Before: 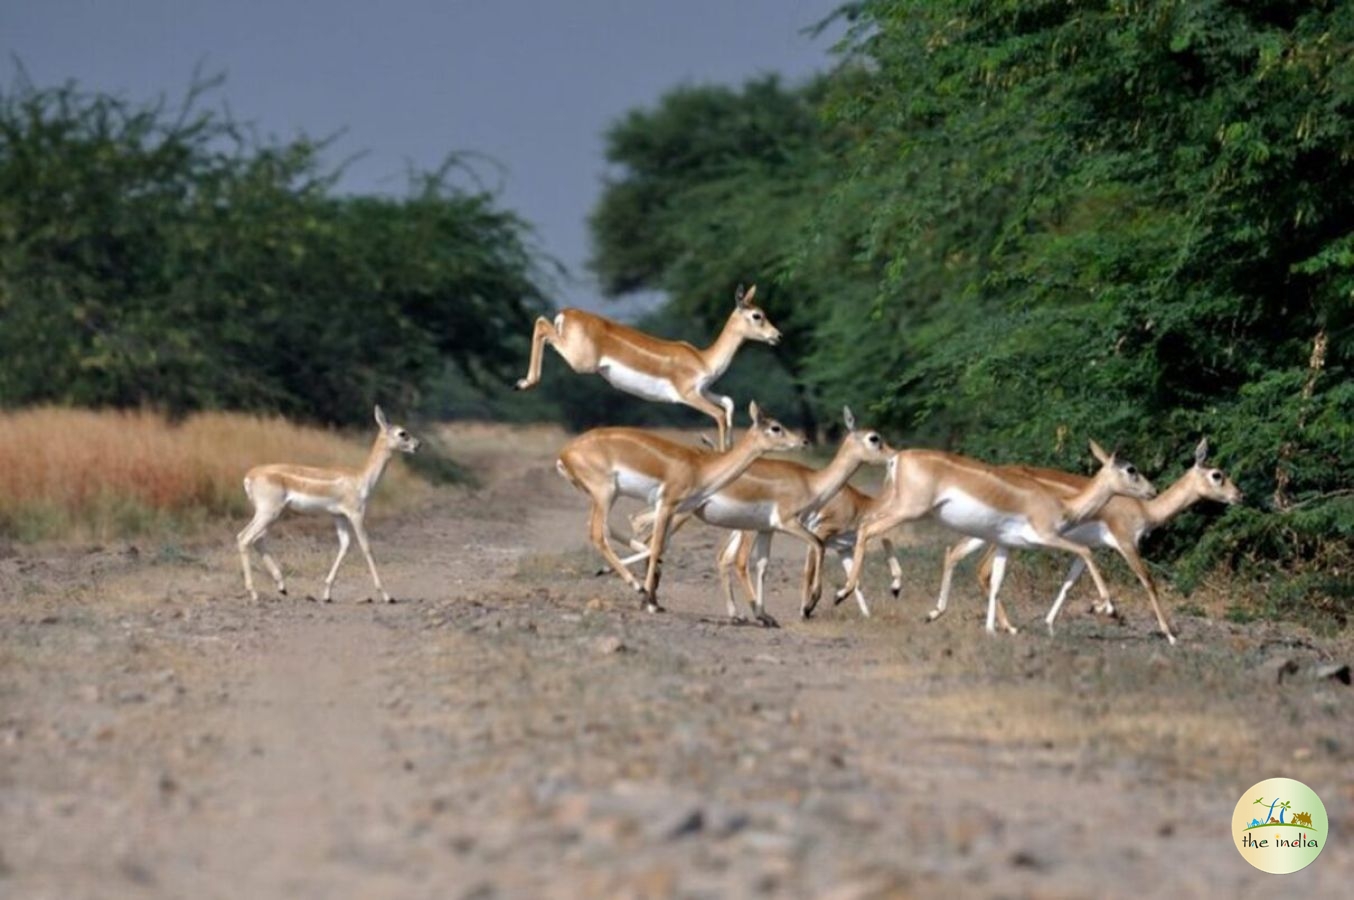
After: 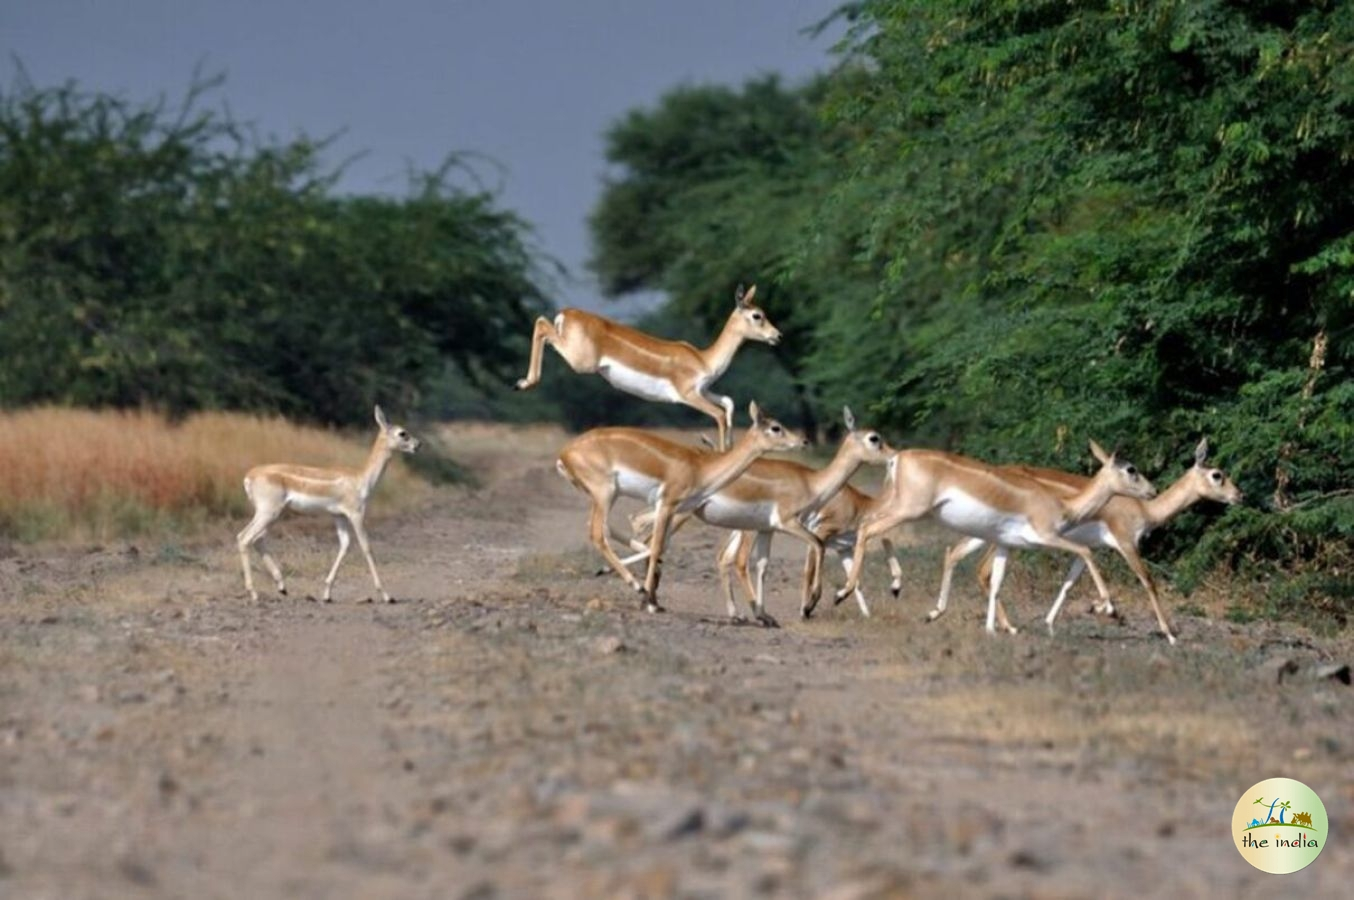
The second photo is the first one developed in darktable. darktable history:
shadows and highlights: shadows 24.5, highlights -78.15, soften with gaussian
color balance: contrast fulcrum 17.78%
